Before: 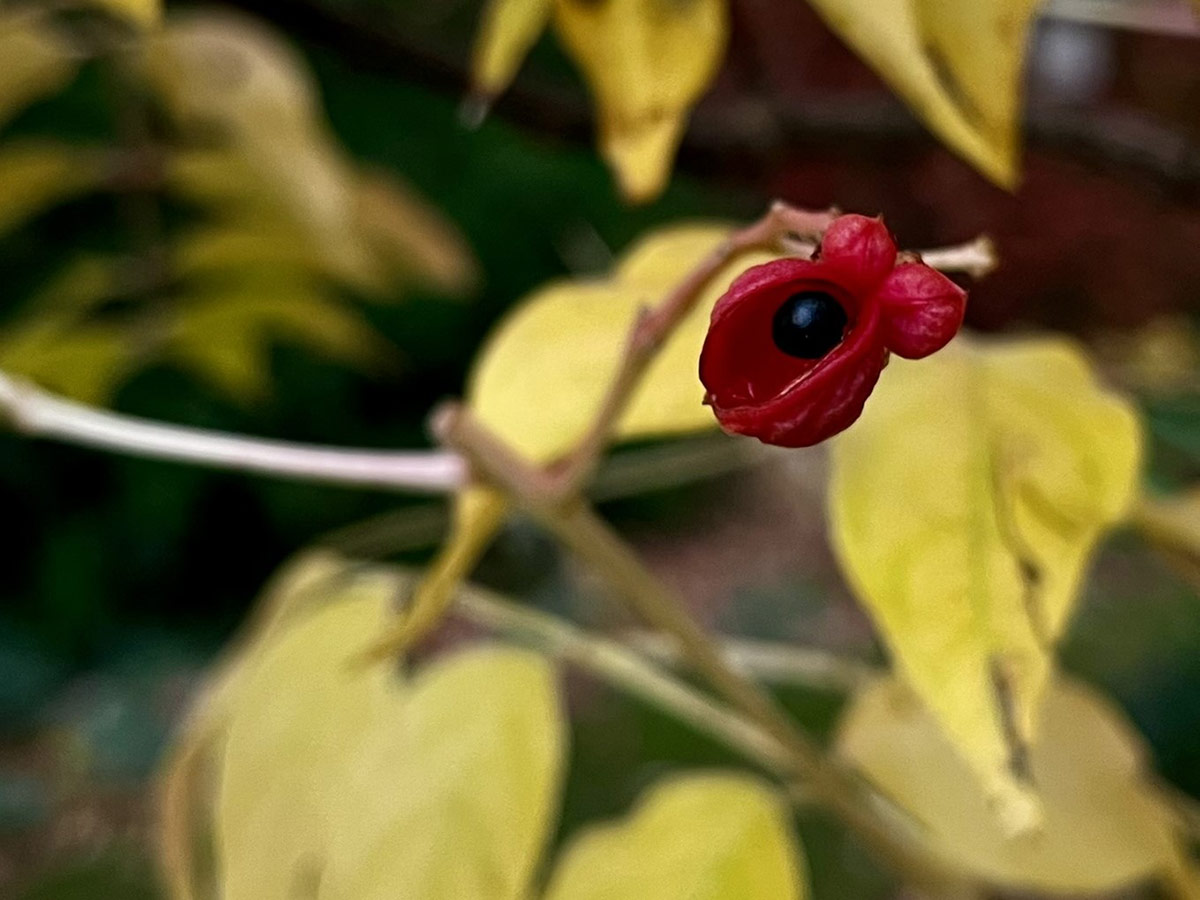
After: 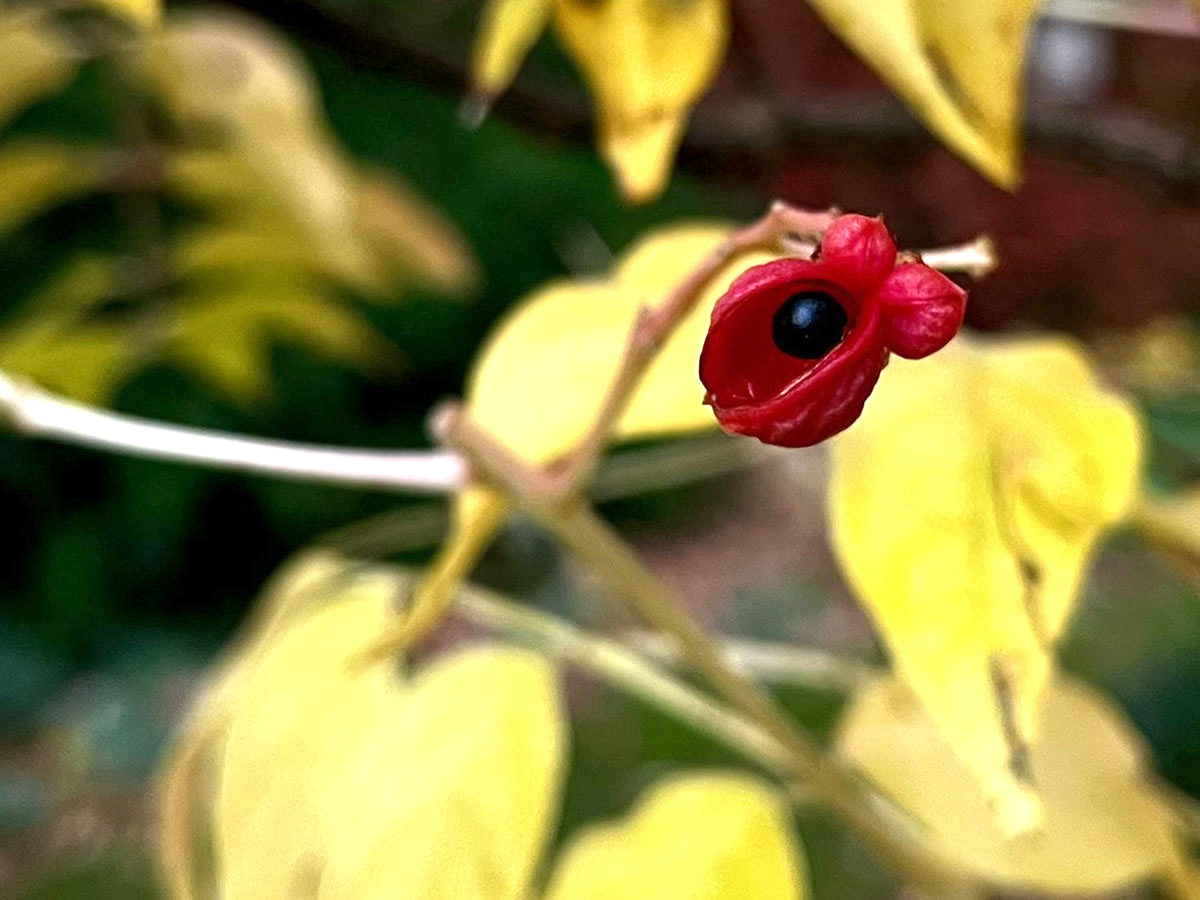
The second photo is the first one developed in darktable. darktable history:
white balance: red 0.986, blue 1.01
exposure: exposure 0.95 EV, compensate highlight preservation false
